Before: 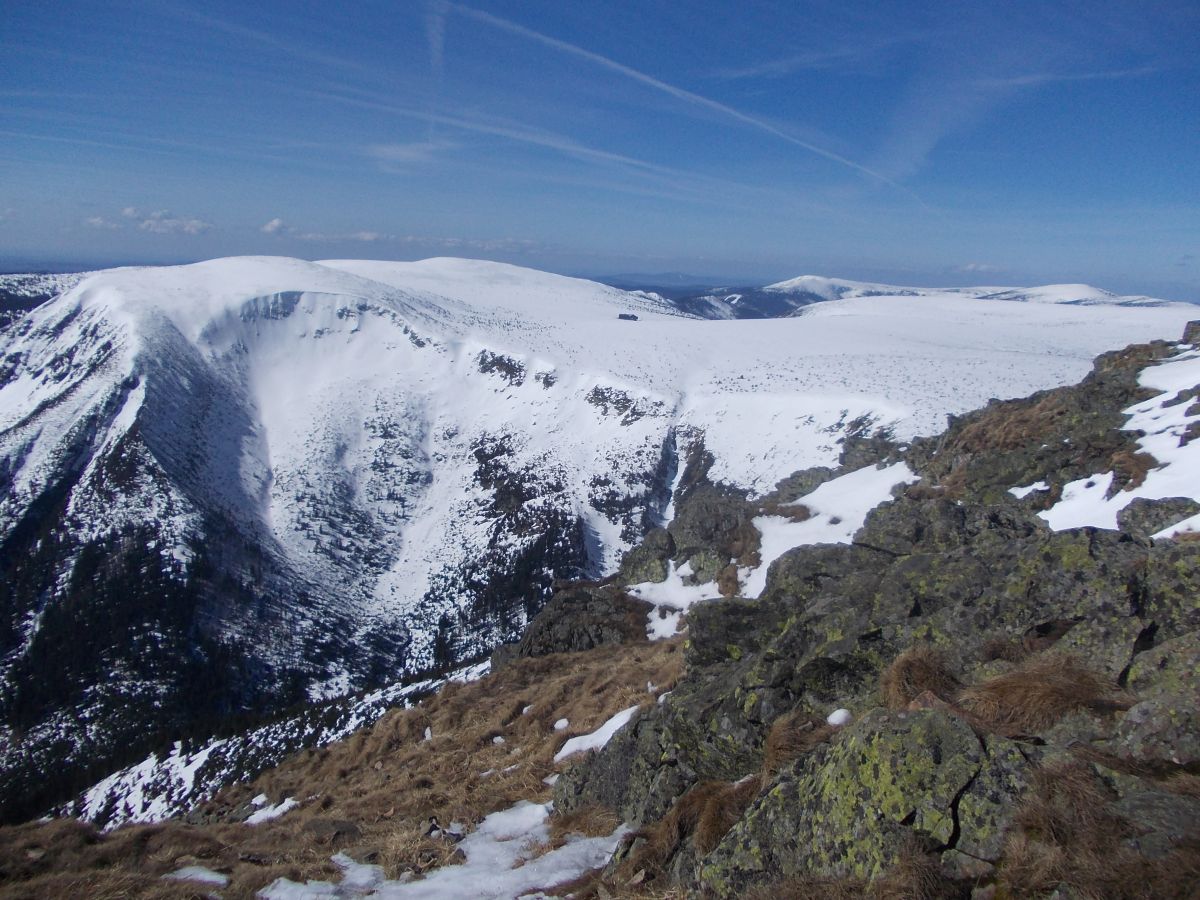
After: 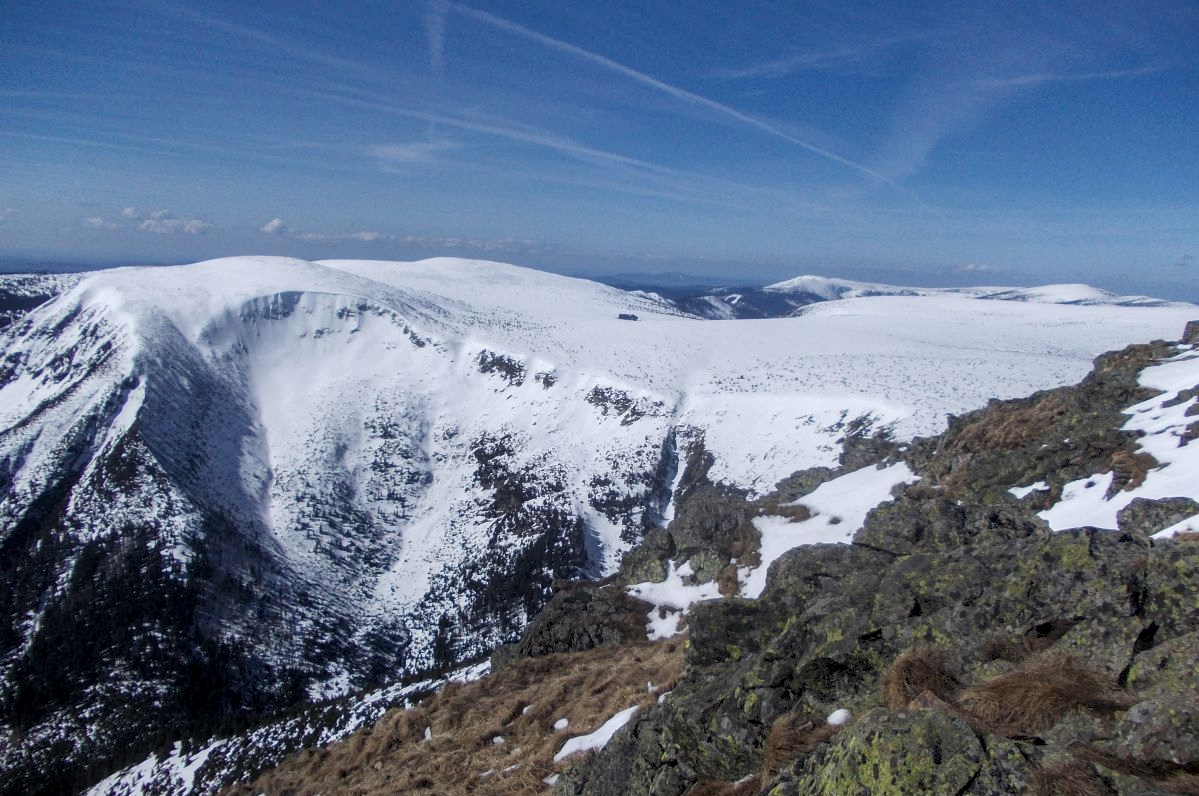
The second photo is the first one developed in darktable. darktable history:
local contrast: on, module defaults
crop and rotate: top 0%, bottom 11.49%
levels: levels [0.026, 0.507, 0.987]
